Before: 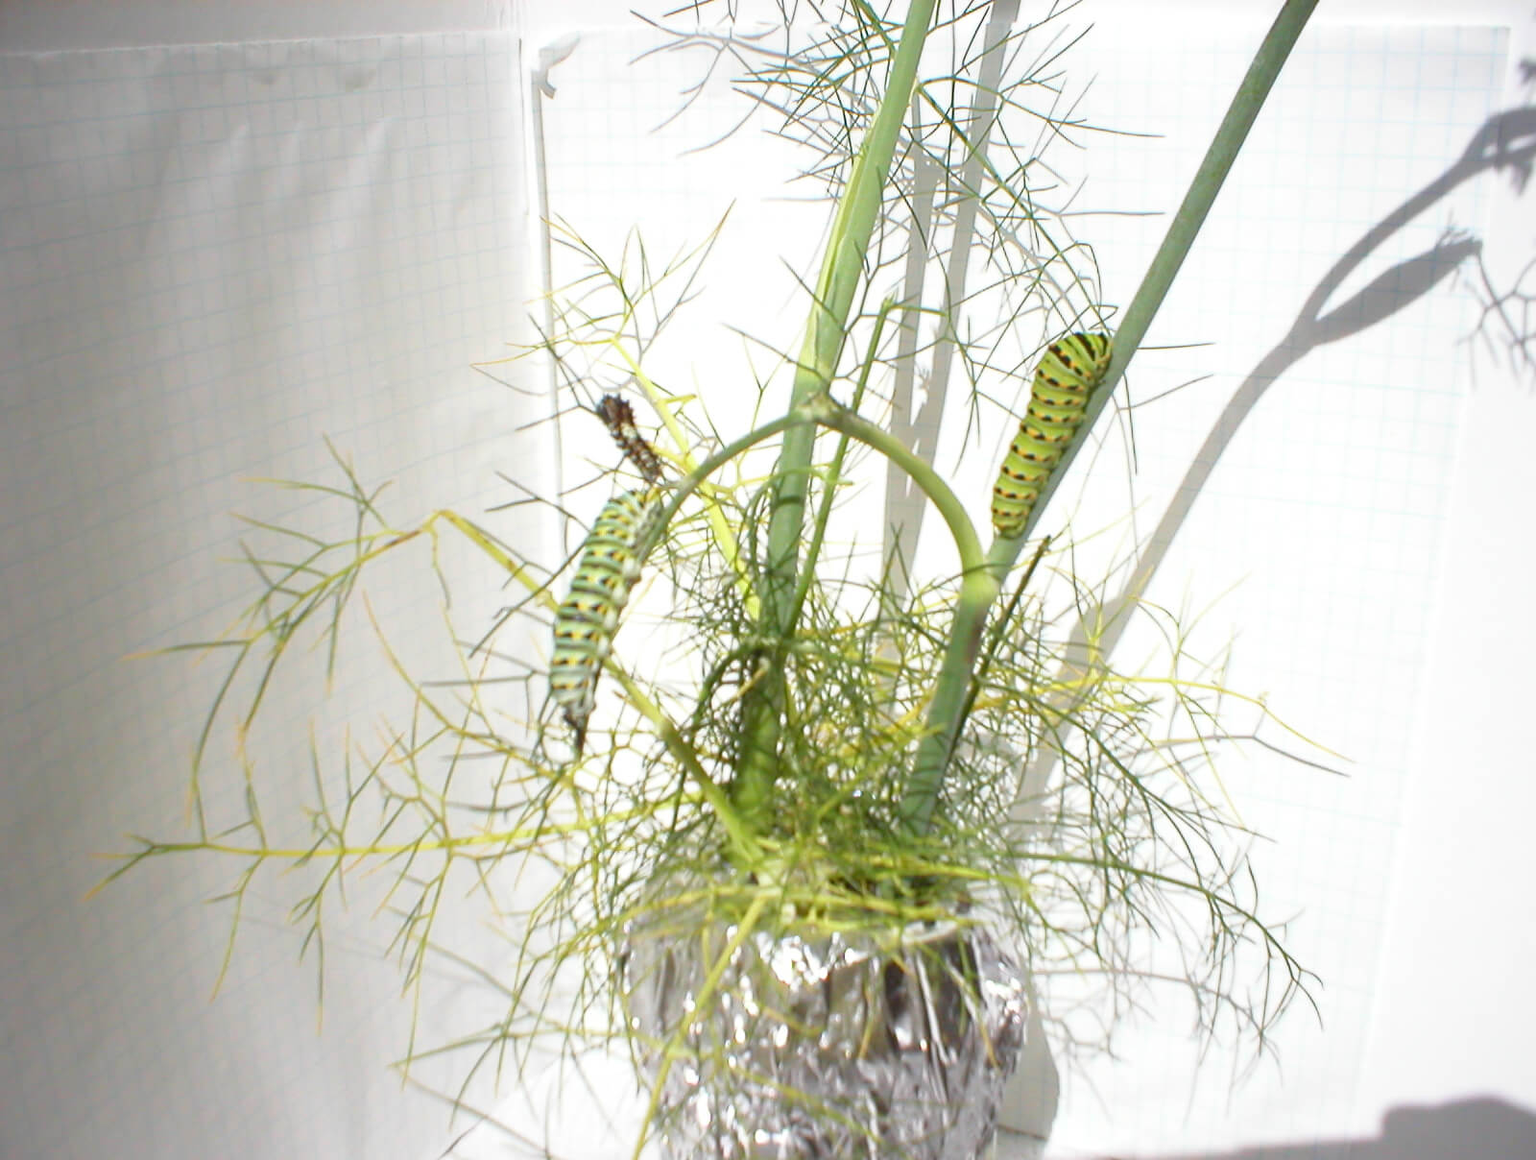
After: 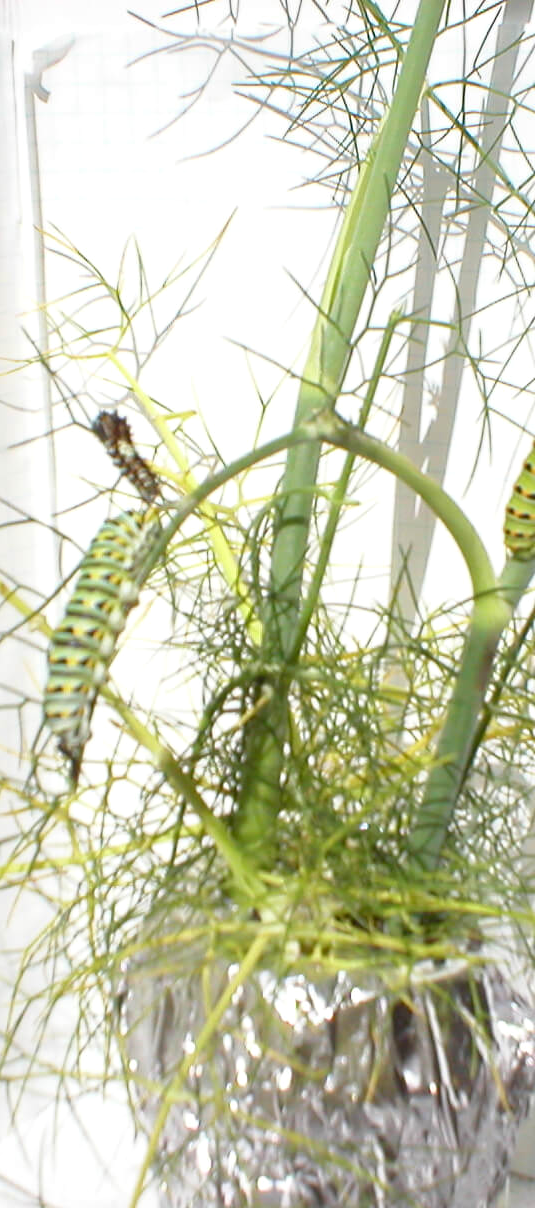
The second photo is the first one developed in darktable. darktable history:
exposure: black level correction 0.002, compensate exposure bias true, compensate highlight preservation false
crop: left 33.068%, right 33.461%
shadows and highlights: shadows -10.12, white point adjustment 1.38, highlights 10.37
